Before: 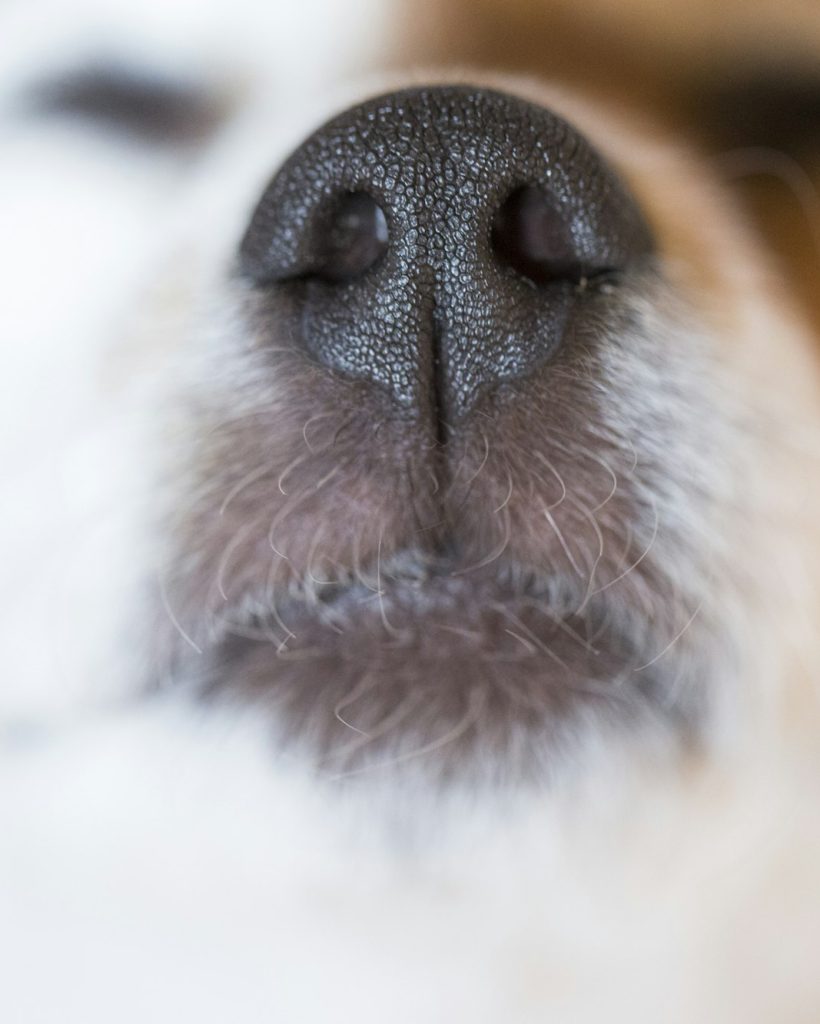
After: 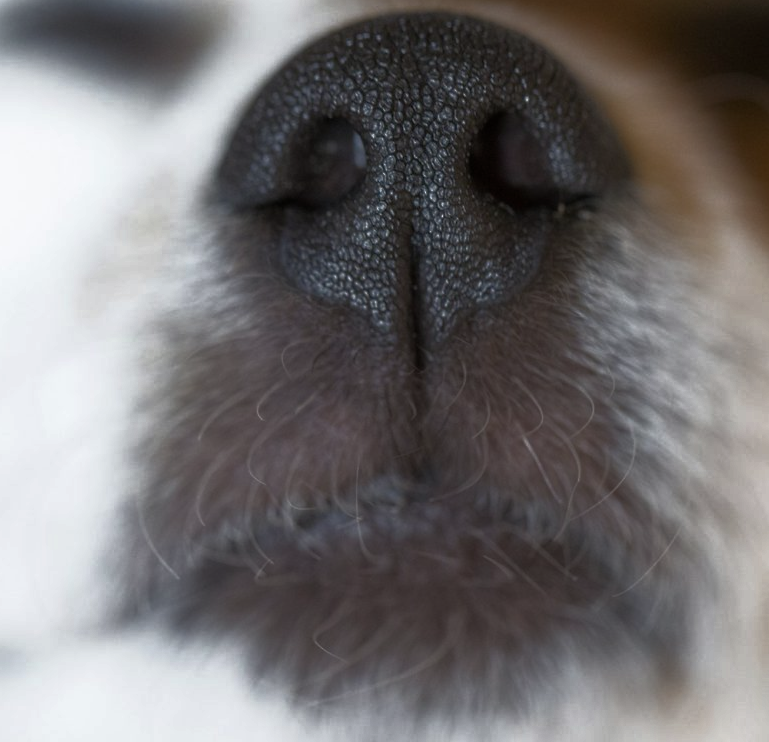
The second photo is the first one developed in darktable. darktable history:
crop: left 2.737%, top 7.287%, right 3.421%, bottom 20.179%
base curve: curves: ch0 [(0, 0) (0.564, 0.291) (0.802, 0.731) (1, 1)]
